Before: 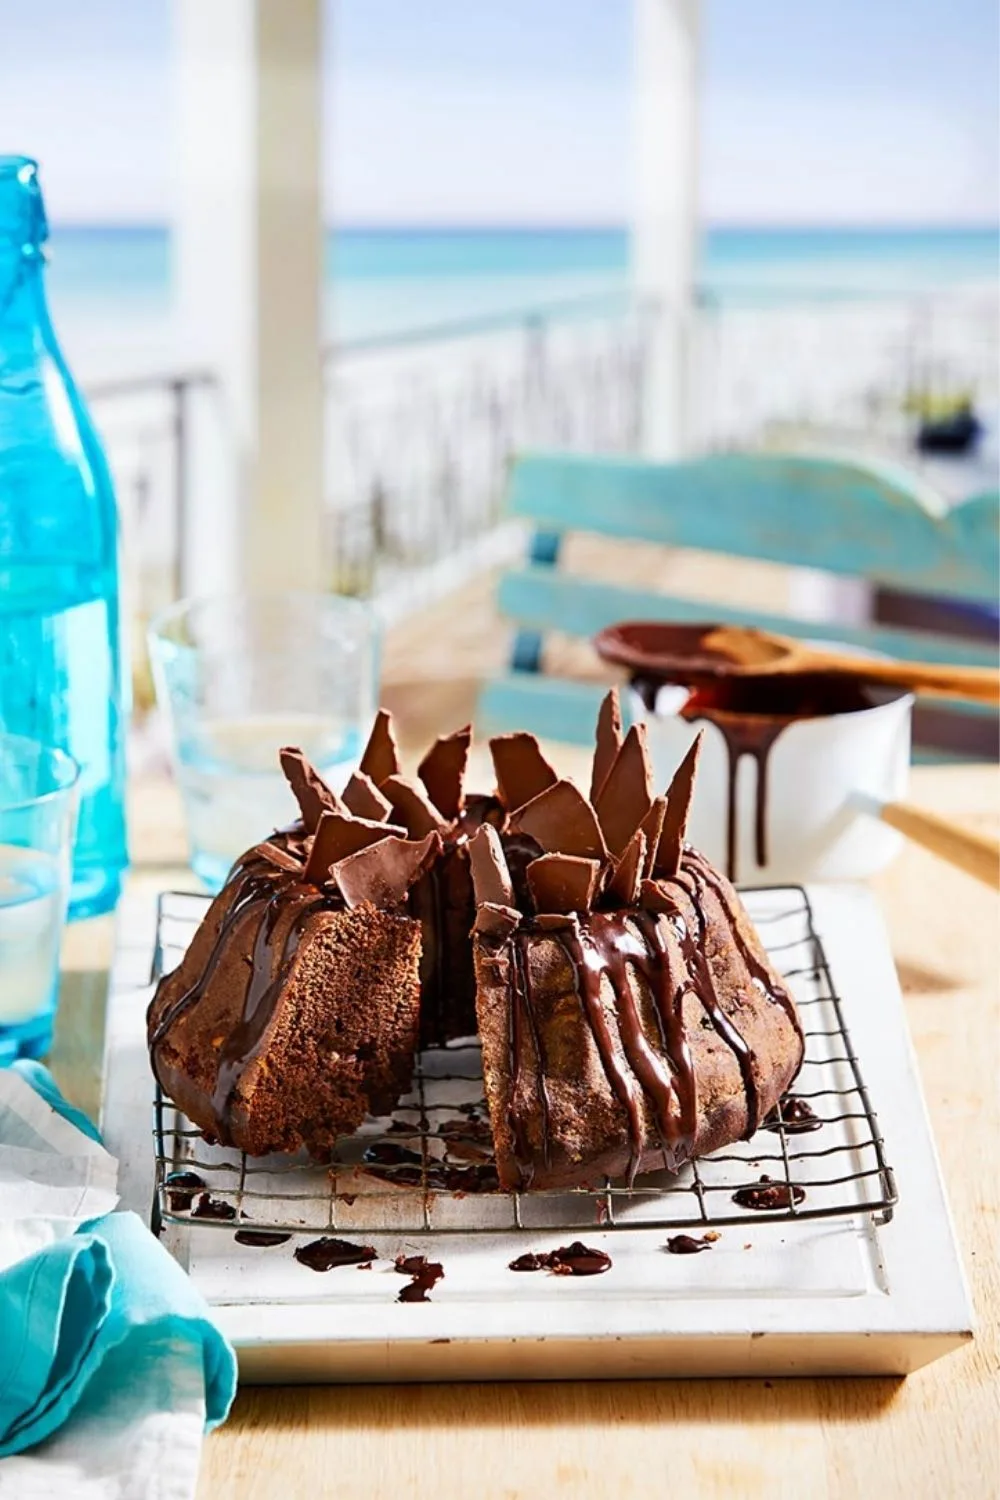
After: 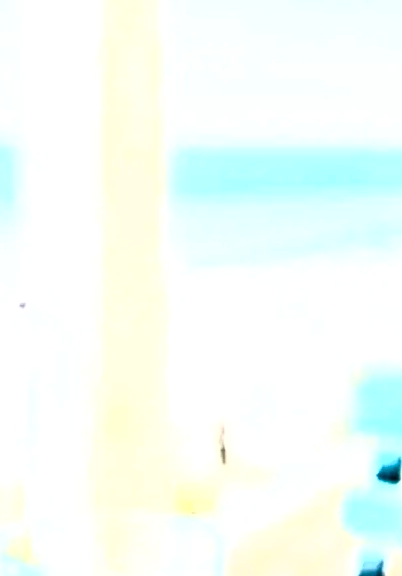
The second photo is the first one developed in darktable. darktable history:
crop: left 15.674%, top 5.445%, right 44.035%, bottom 56.111%
haze removal: adaptive false
levels: gray 59.39%, levels [0.073, 0.497, 0.972]
tone curve: curves: ch0 [(0, 0) (0.003, 0.001) (0.011, 0.003) (0.025, 0.003) (0.044, 0.003) (0.069, 0.003) (0.1, 0.006) (0.136, 0.007) (0.177, 0.009) (0.224, 0.007) (0.277, 0.026) (0.335, 0.126) (0.399, 0.254) (0.468, 0.493) (0.543, 0.892) (0.623, 0.984) (0.709, 0.979) (0.801, 0.979) (0.898, 0.982) (1, 1)], color space Lab, independent channels, preserve colors none
local contrast: mode bilateral grid, contrast 70, coarseness 75, detail 180%, midtone range 0.2
color balance rgb: global offset › luminance 0.754%, perceptual saturation grading › global saturation 30.819%, global vibrance 20%
